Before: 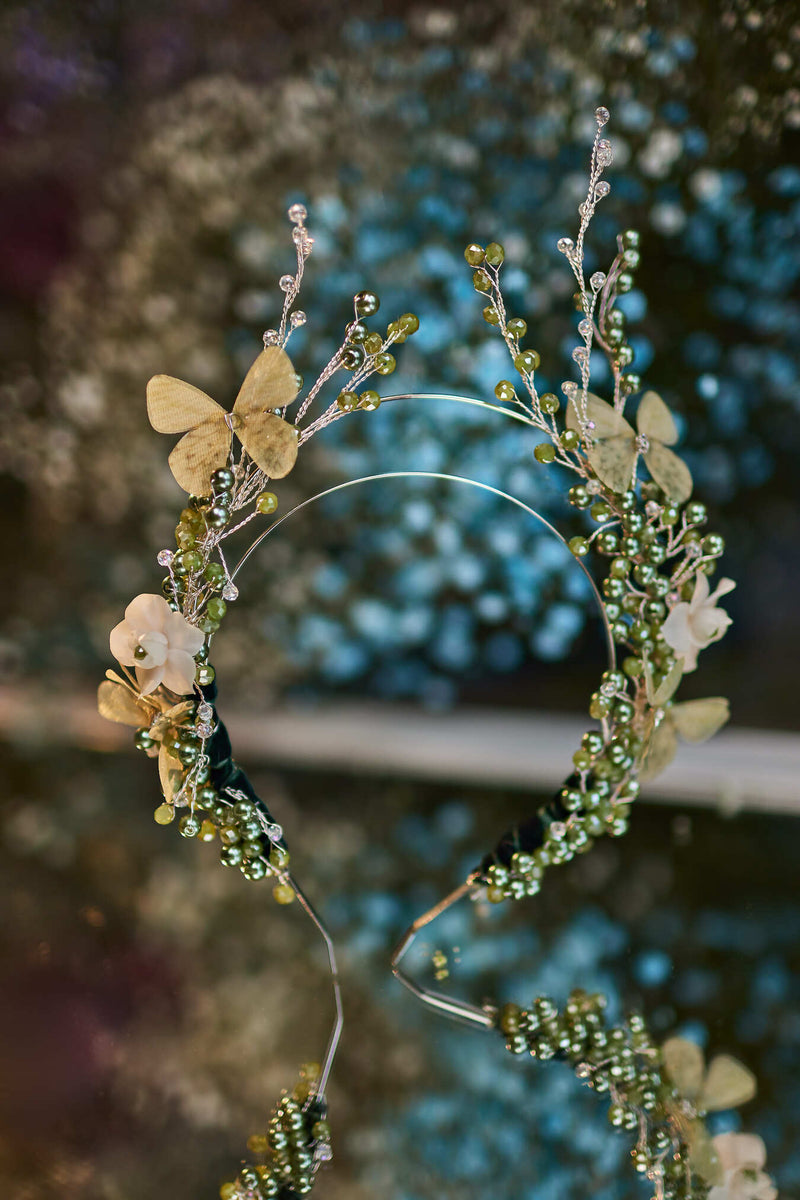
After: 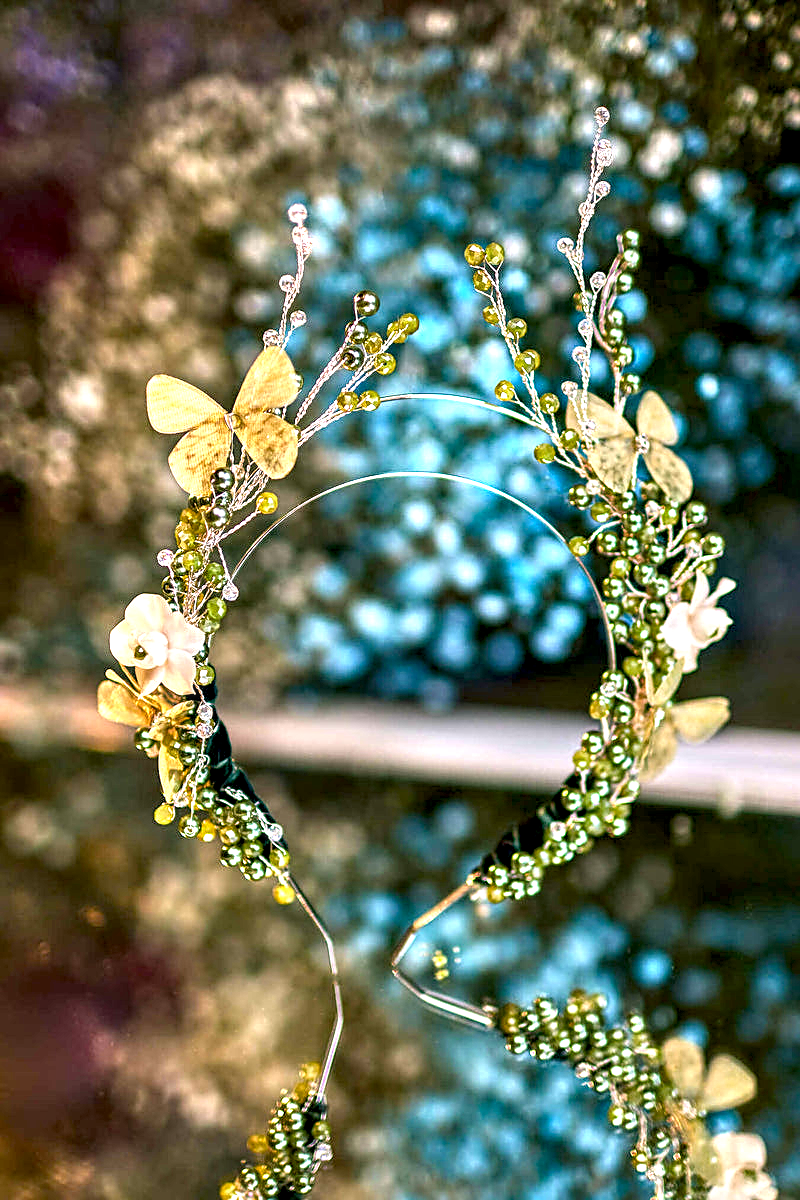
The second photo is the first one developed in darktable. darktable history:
local contrast: highlights 60%, shadows 60%, detail 160%
exposure: black level correction 0.001, exposure 1.116 EV, compensate highlight preservation false
color balance rgb: shadows lift › chroma 2%, shadows lift › hue 217.2°, power › chroma 0.25%, power › hue 60°, highlights gain › chroma 1.5%, highlights gain › hue 309.6°, global offset › luminance -0.5%, perceptual saturation grading › global saturation 15%, global vibrance 20%
sharpen: on, module defaults
